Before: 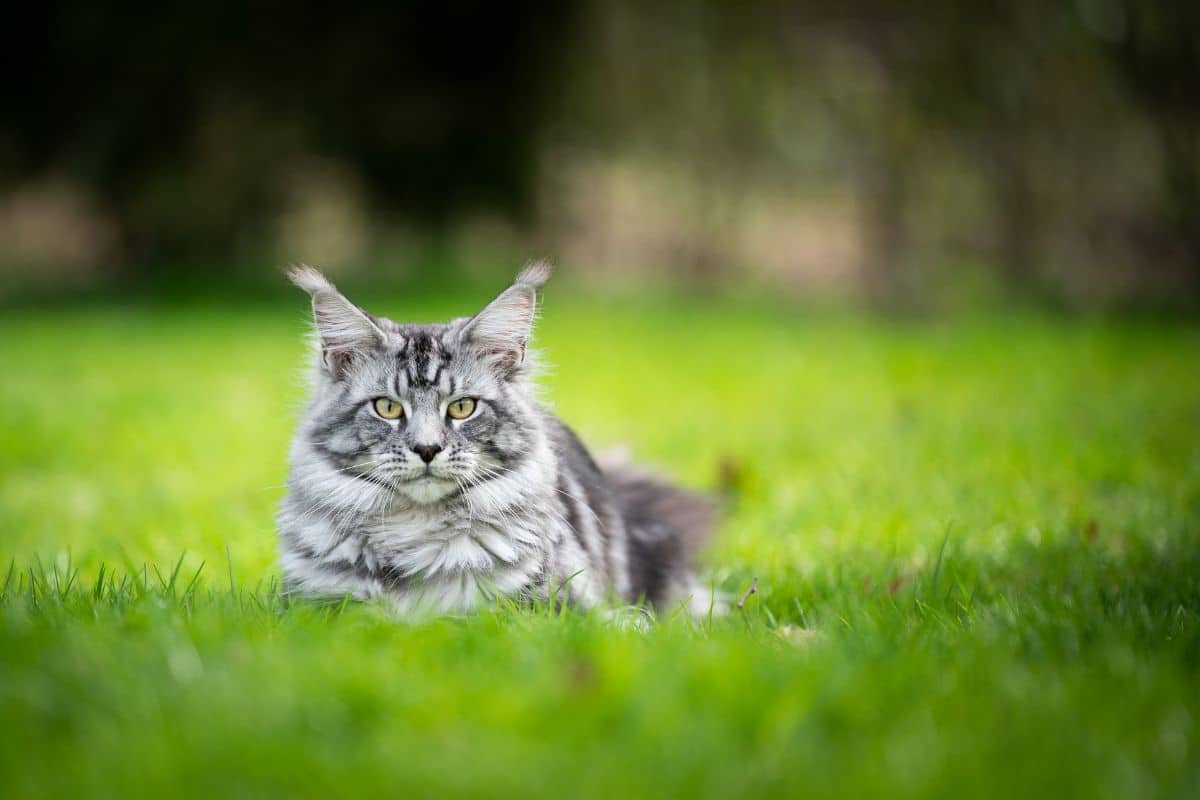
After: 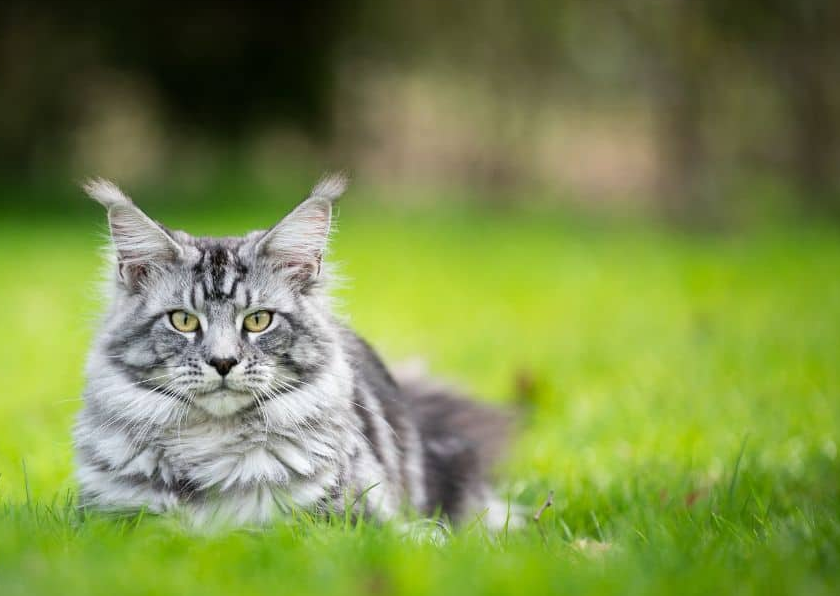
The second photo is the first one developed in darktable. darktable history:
crop and rotate: left 17.033%, top 10.889%, right 12.907%, bottom 14.501%
